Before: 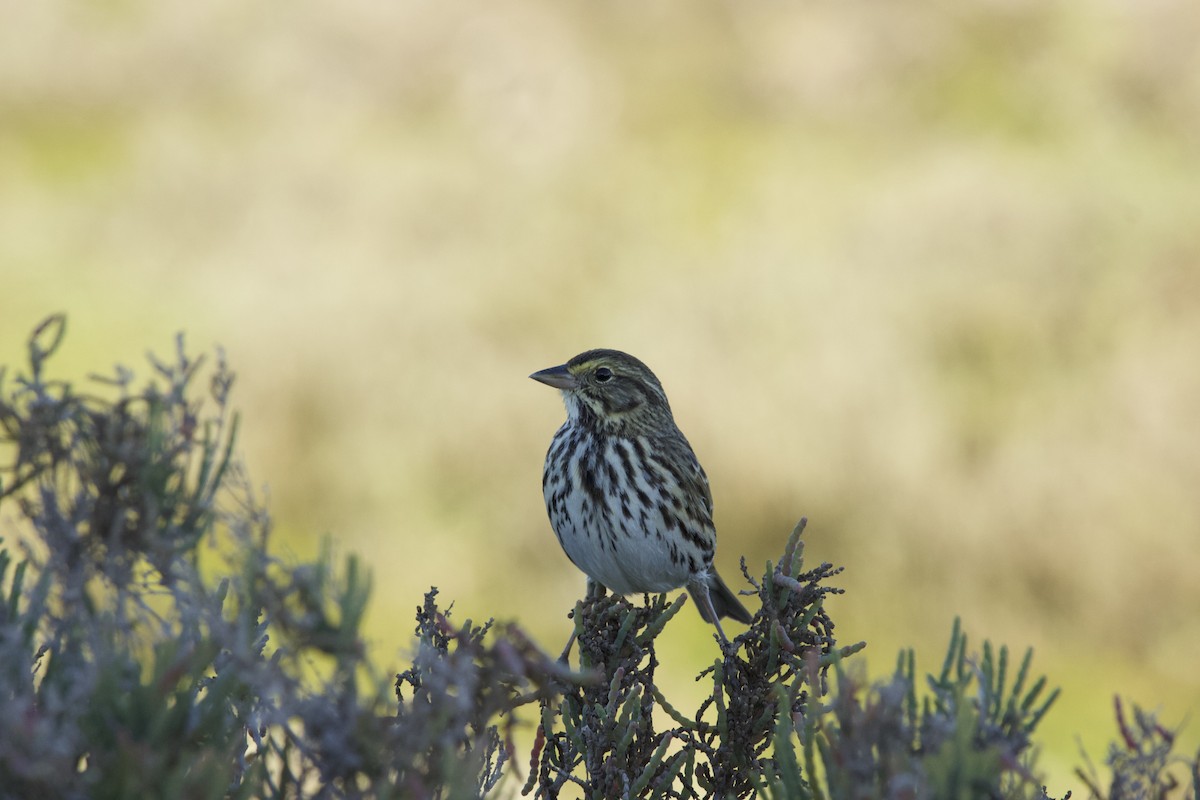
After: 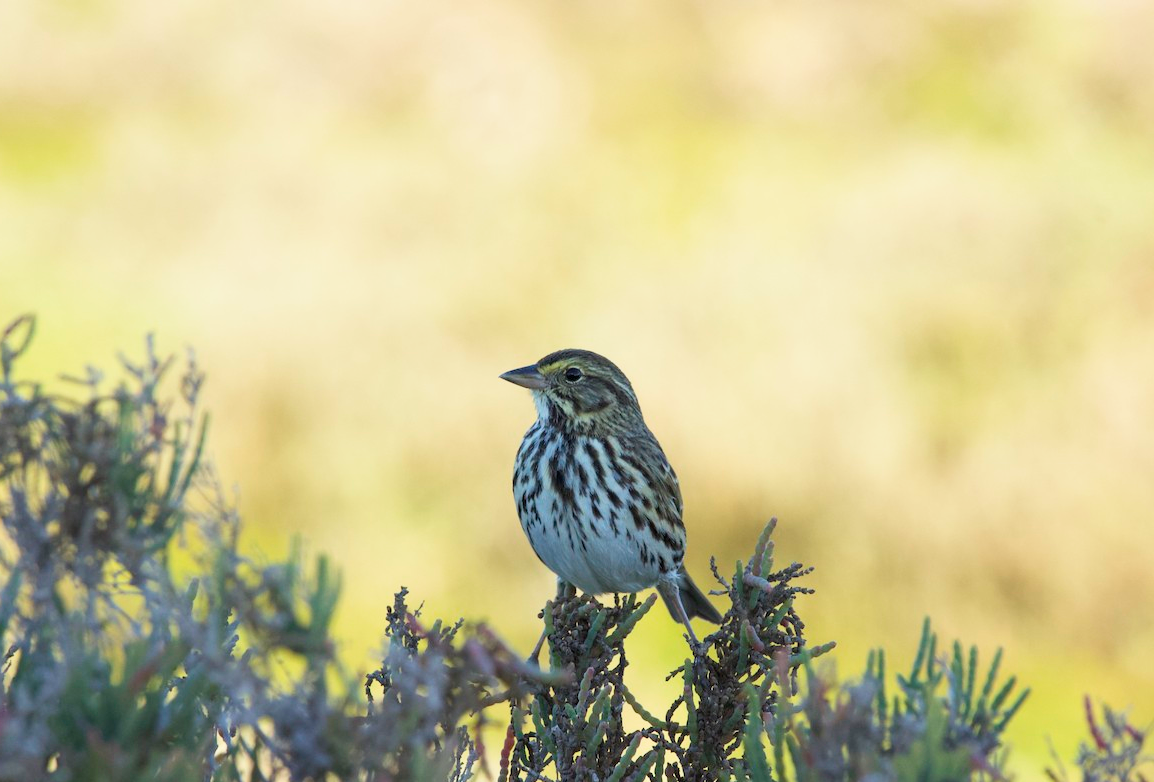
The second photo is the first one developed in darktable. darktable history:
base curve: curves: ch0 [(0, 0) (0.666, 0.806) (1, 1)], preserve colors none
contrast brightness saturation: contrast 0.073, brightness 0.082, saturation 0.183
crop and rotate: left 2.507%, right 1.29%, bottom 2.157%
